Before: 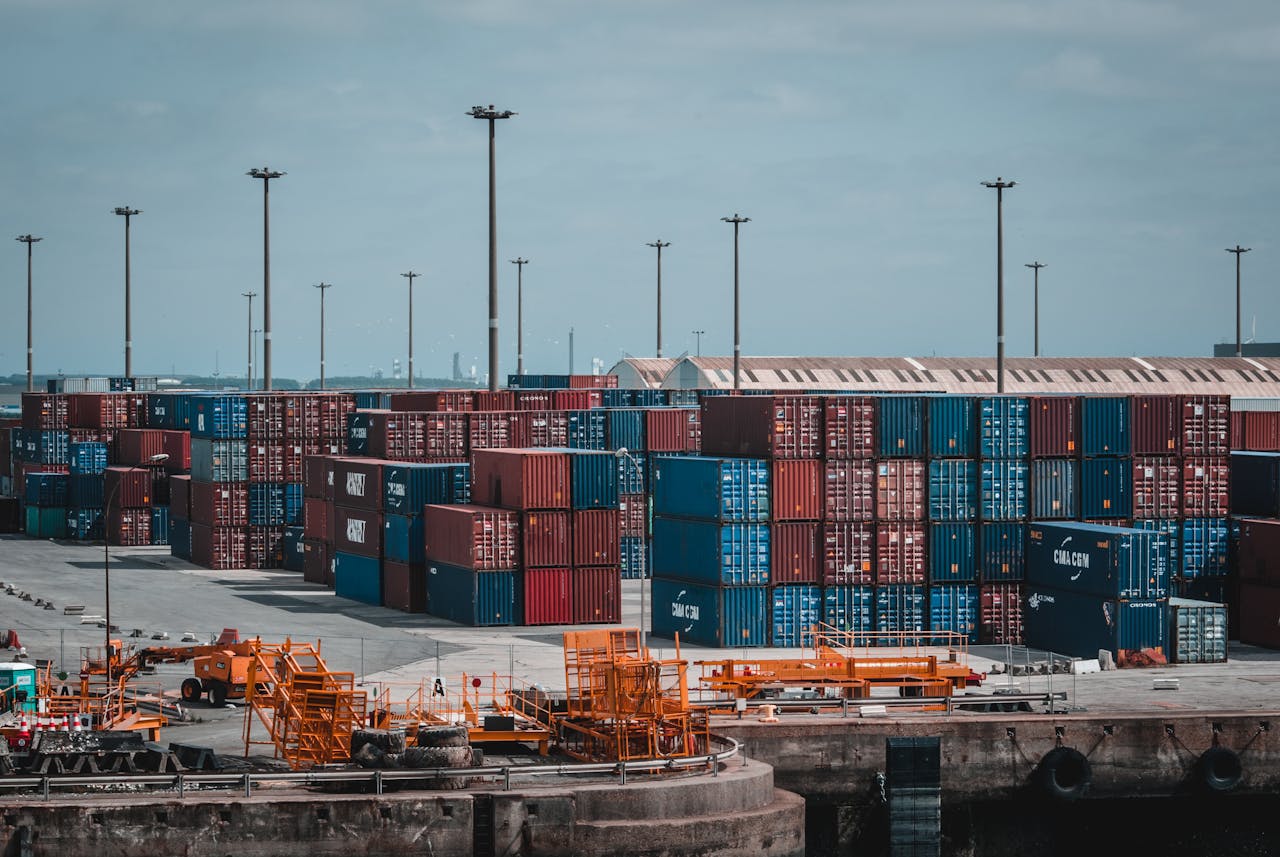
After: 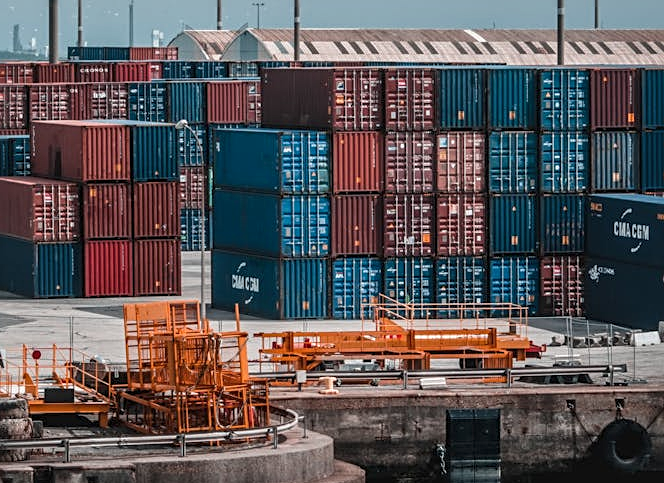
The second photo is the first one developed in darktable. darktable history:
crop: left 34.392%, top 38.363%, right 13.68%, bottom 5.161%
local contrast: on, module defaults
color zones: curves: ch0 [(0, 0.5) (0.143, 0.5) (0.286, 0.5) (0.429, 0.495) (0.571, 0.437) (0.714, 0.44) (0.857, 0.496) (1, 0.5)]
sharpen: radius 2.493, amount 0.341
